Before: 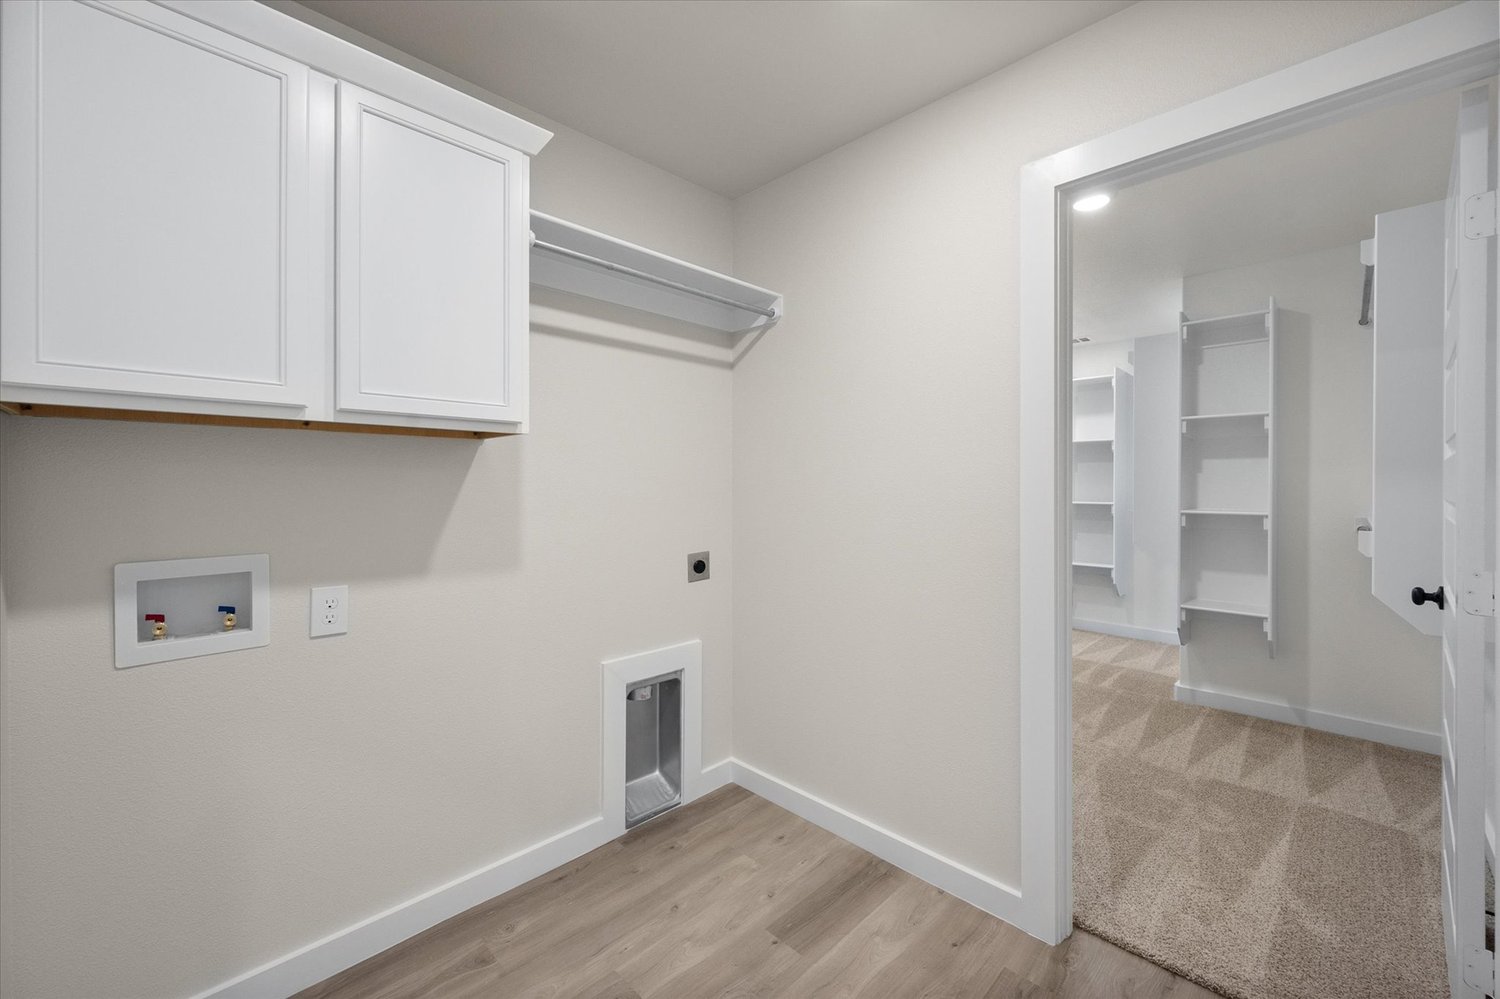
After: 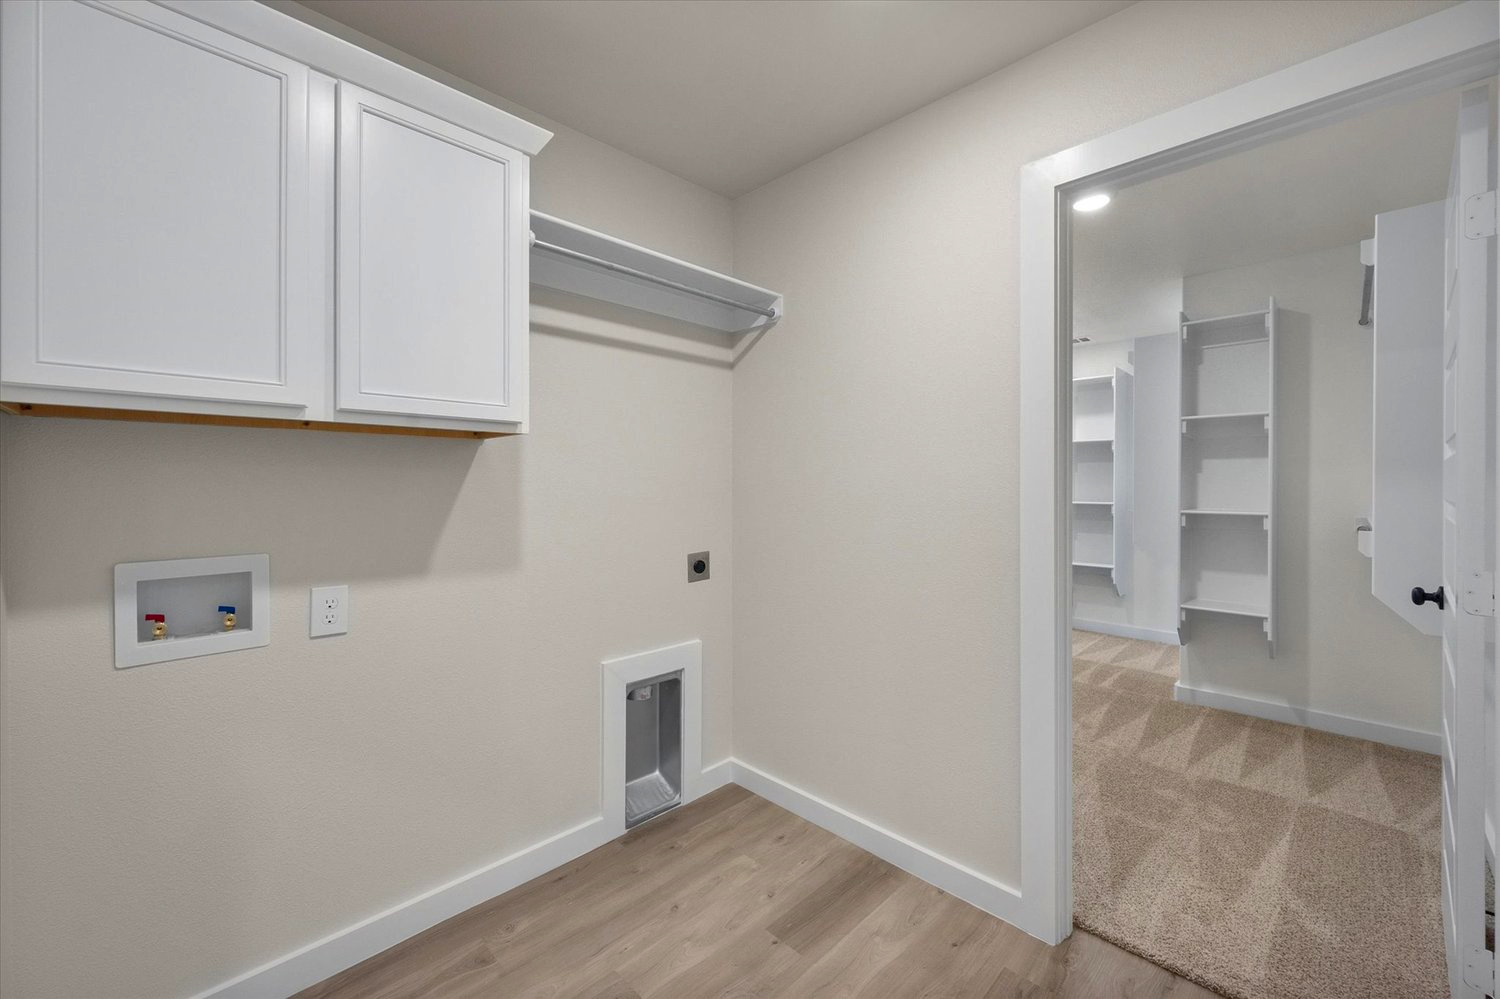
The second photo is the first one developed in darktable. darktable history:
shadows and highlights: on, module defaults
contrast brightness saturation: contrast 0.08, saturation 0.2
